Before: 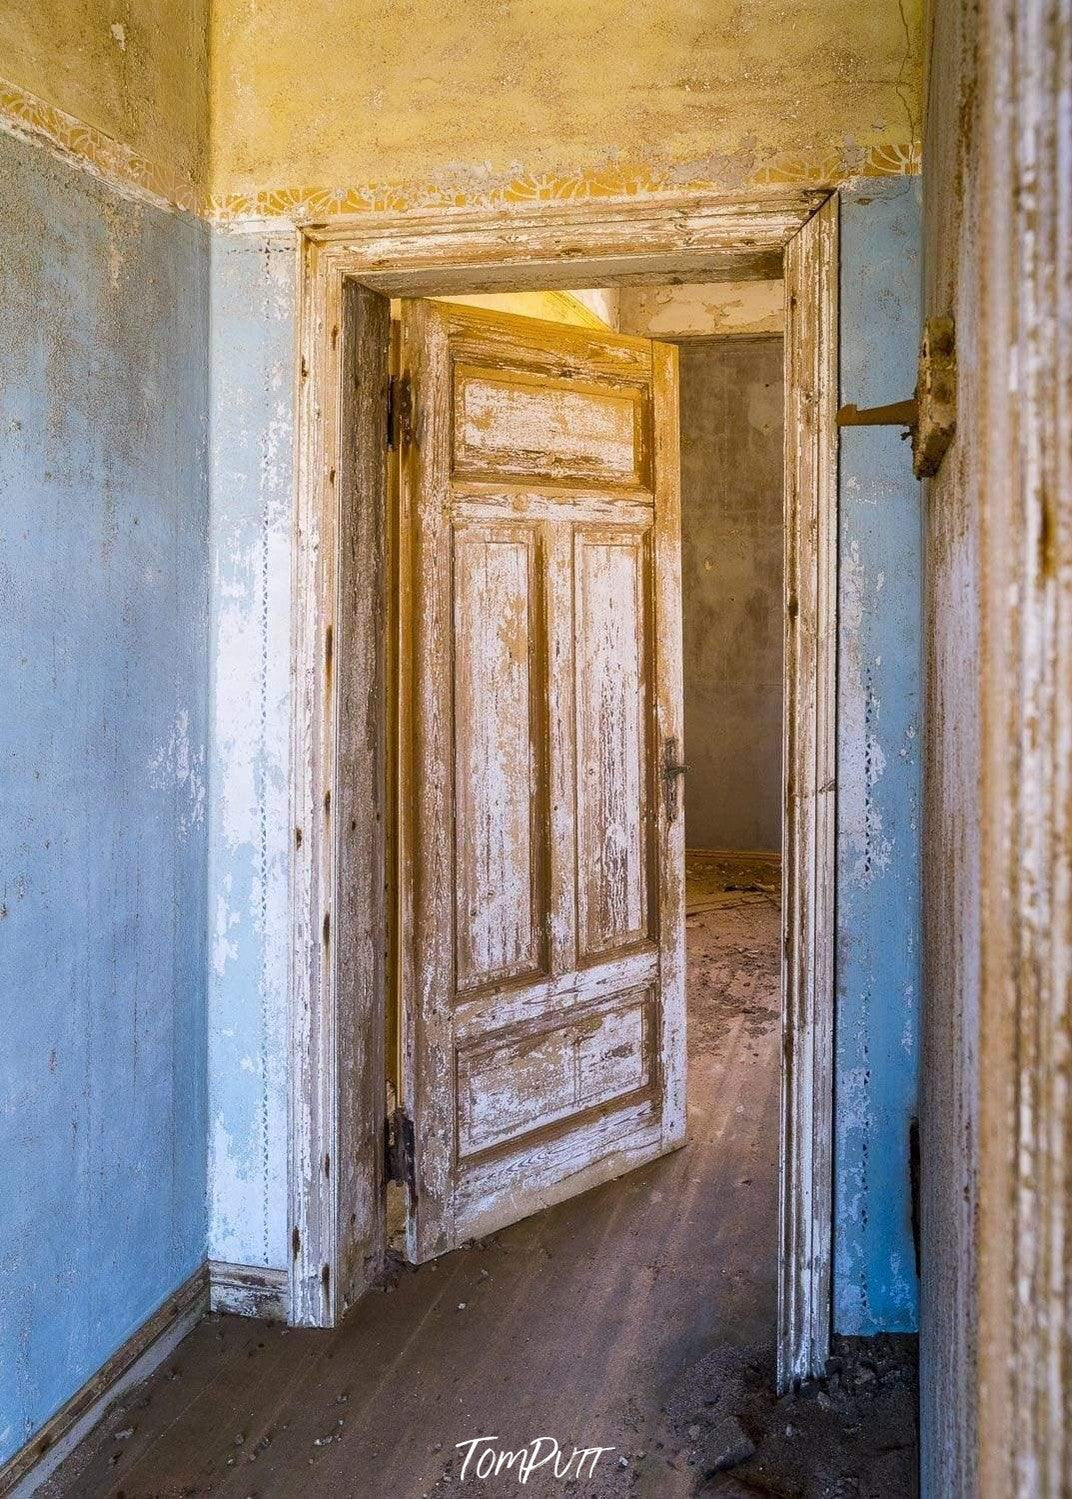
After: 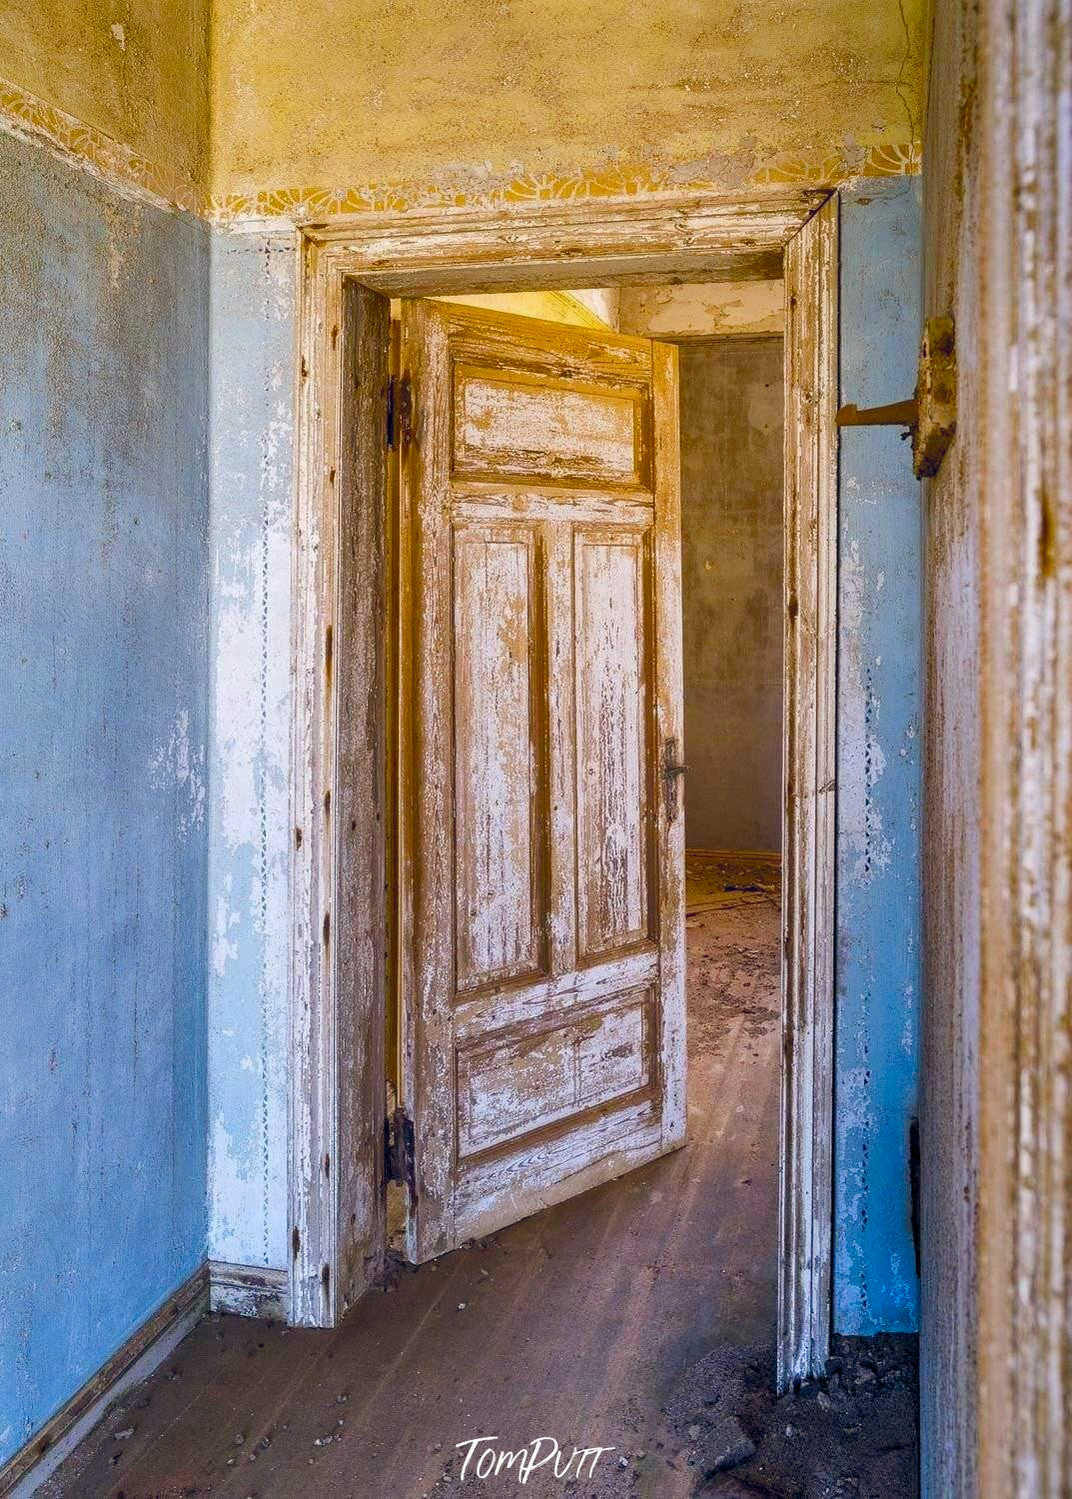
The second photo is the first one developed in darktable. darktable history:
color balance rgb: global offset › chroma 0.099%, global offset › hue 252.81°, perceptual saturation grading › global saturation 20.819%, perceptual saturation grading › highlights -19.687%, perceptual saturation grading › shadows 29.325%
shadows and highlights: soften with gaussian
